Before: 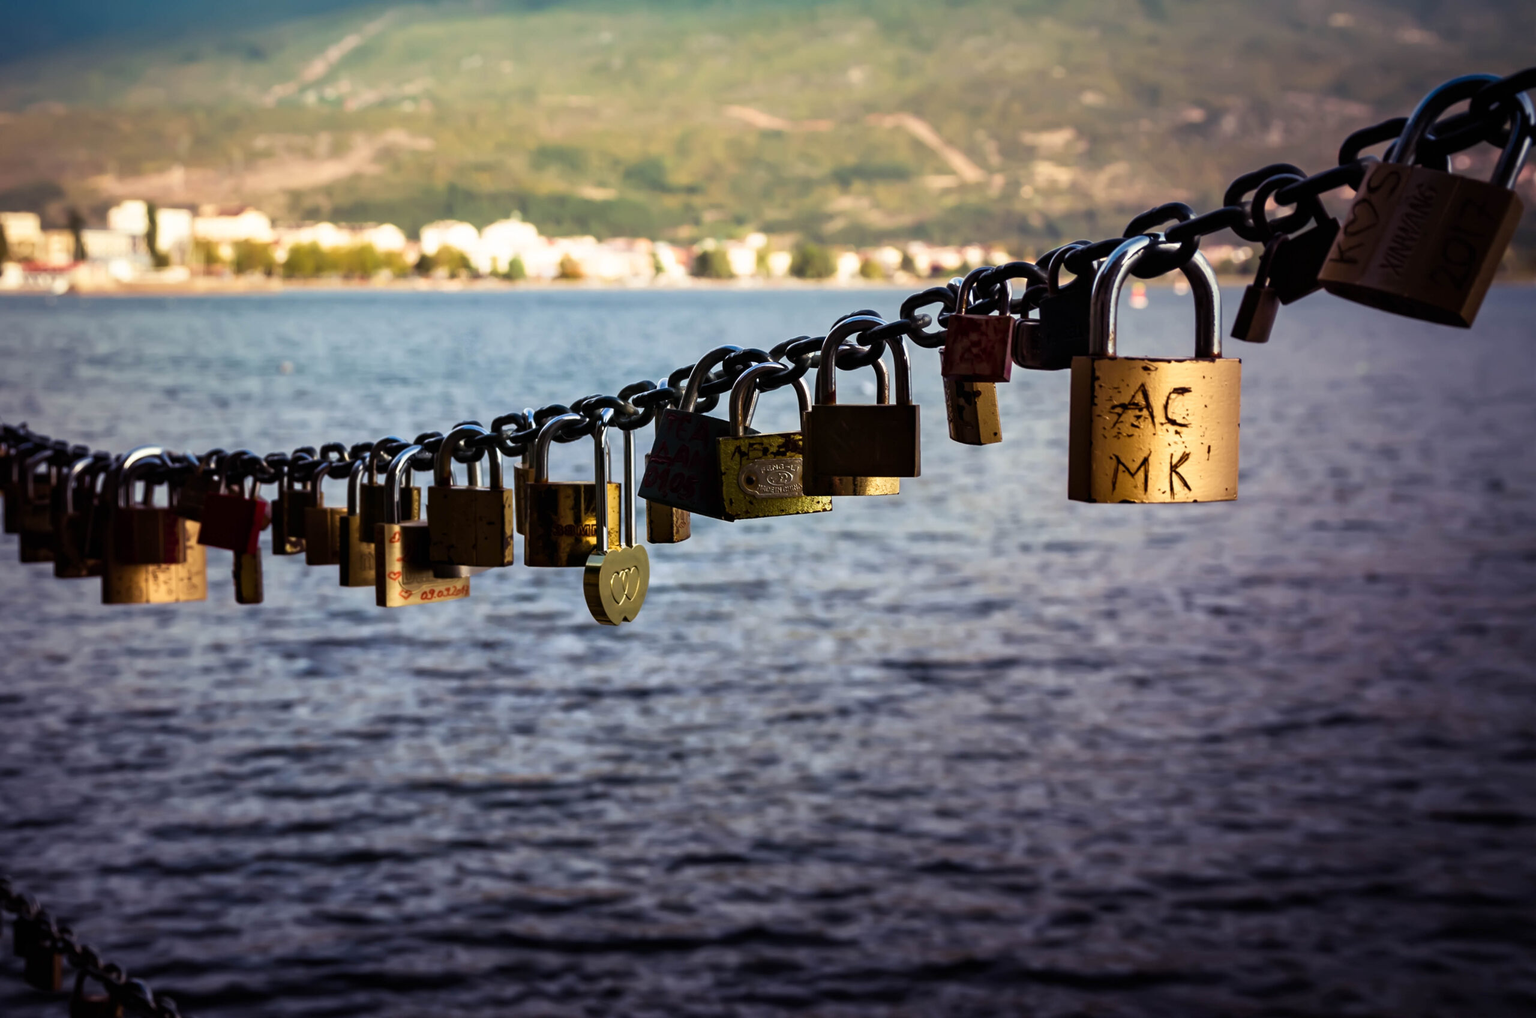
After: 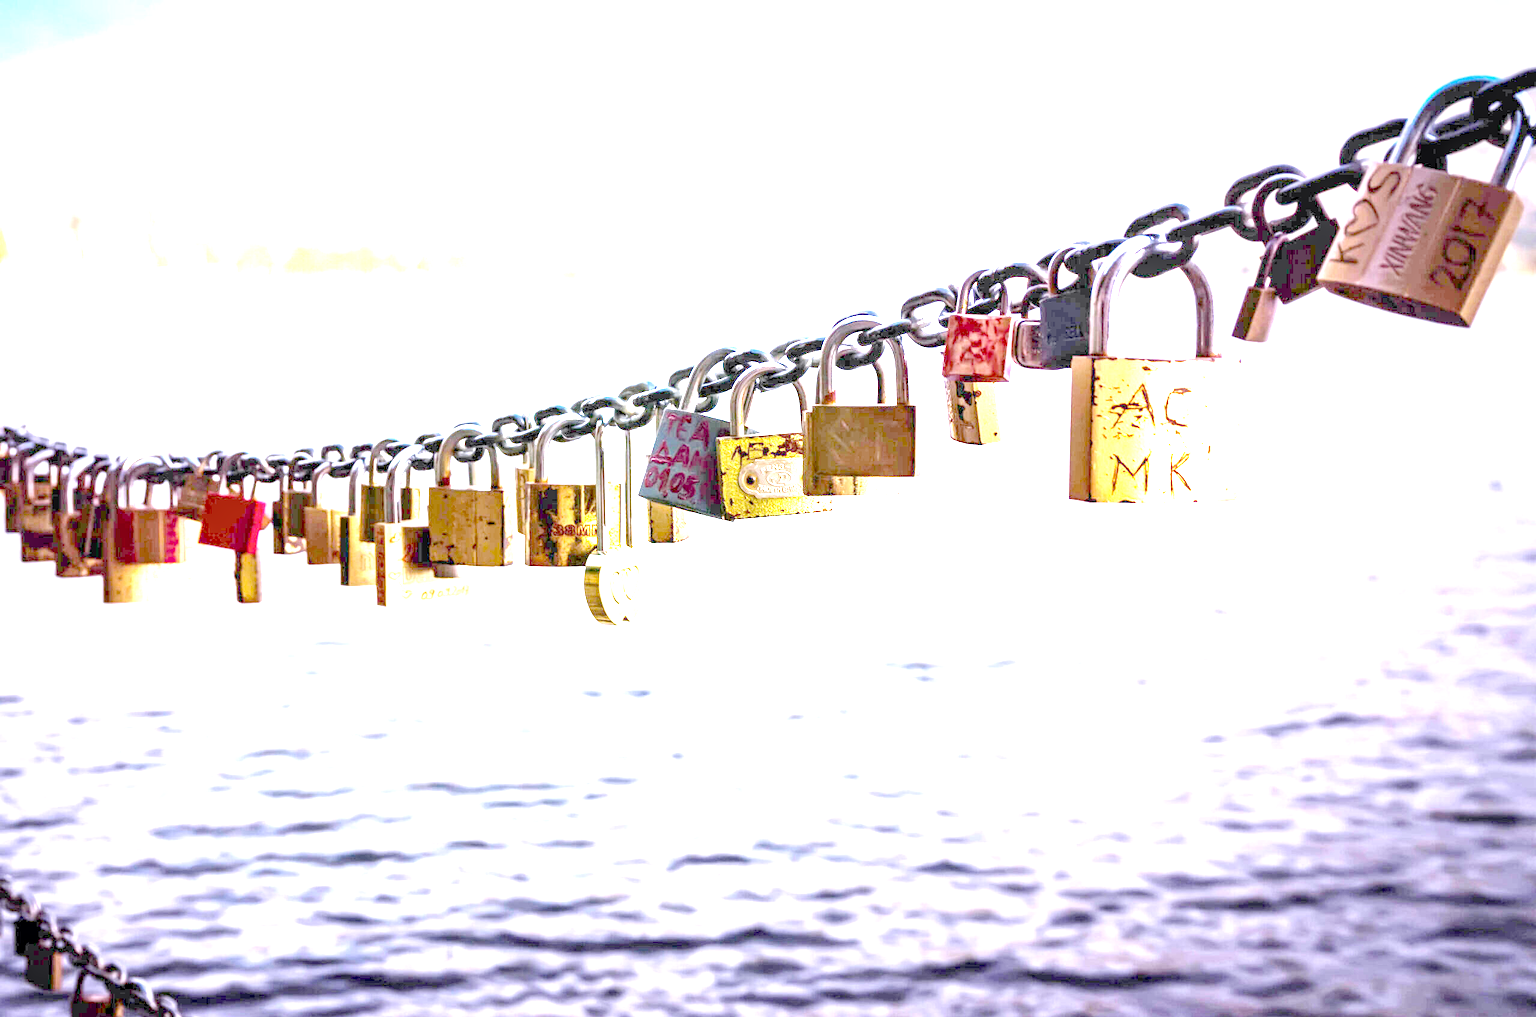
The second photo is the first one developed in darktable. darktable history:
white balance: red 1, blue 1.079
exposure: black level correction 0.005, exposure 2.084 EV, compensate highlight preservation false
local contrast: on, module defaults
